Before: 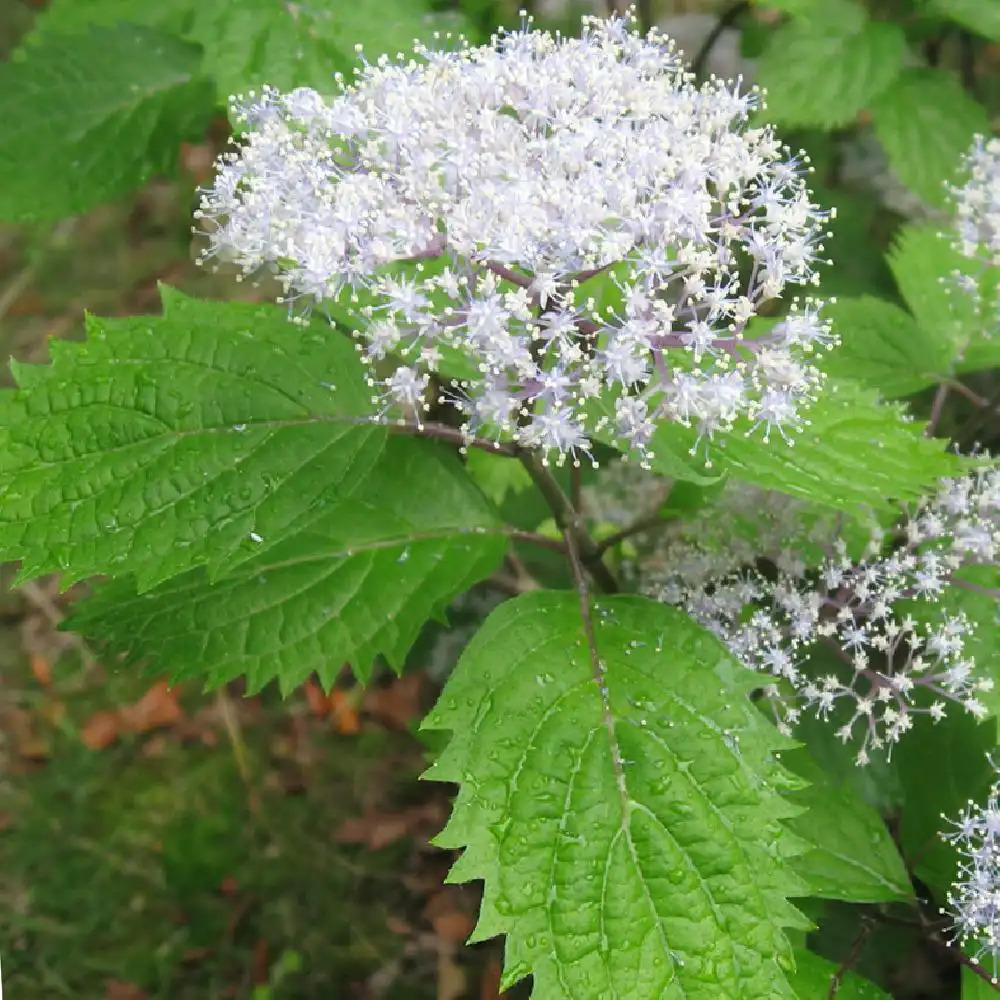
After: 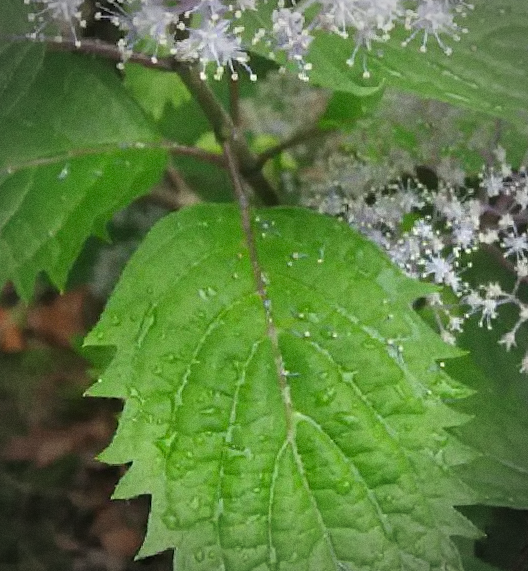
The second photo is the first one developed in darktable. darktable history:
grain: coarseness 3.21 ISO
crop: left 34.479%, top 38.822%, right 13.718%, bottom 5.172%
vignetting: fall-off start 71.74%
rotate and perspective: rotation -1.24°, automatic cropping off
